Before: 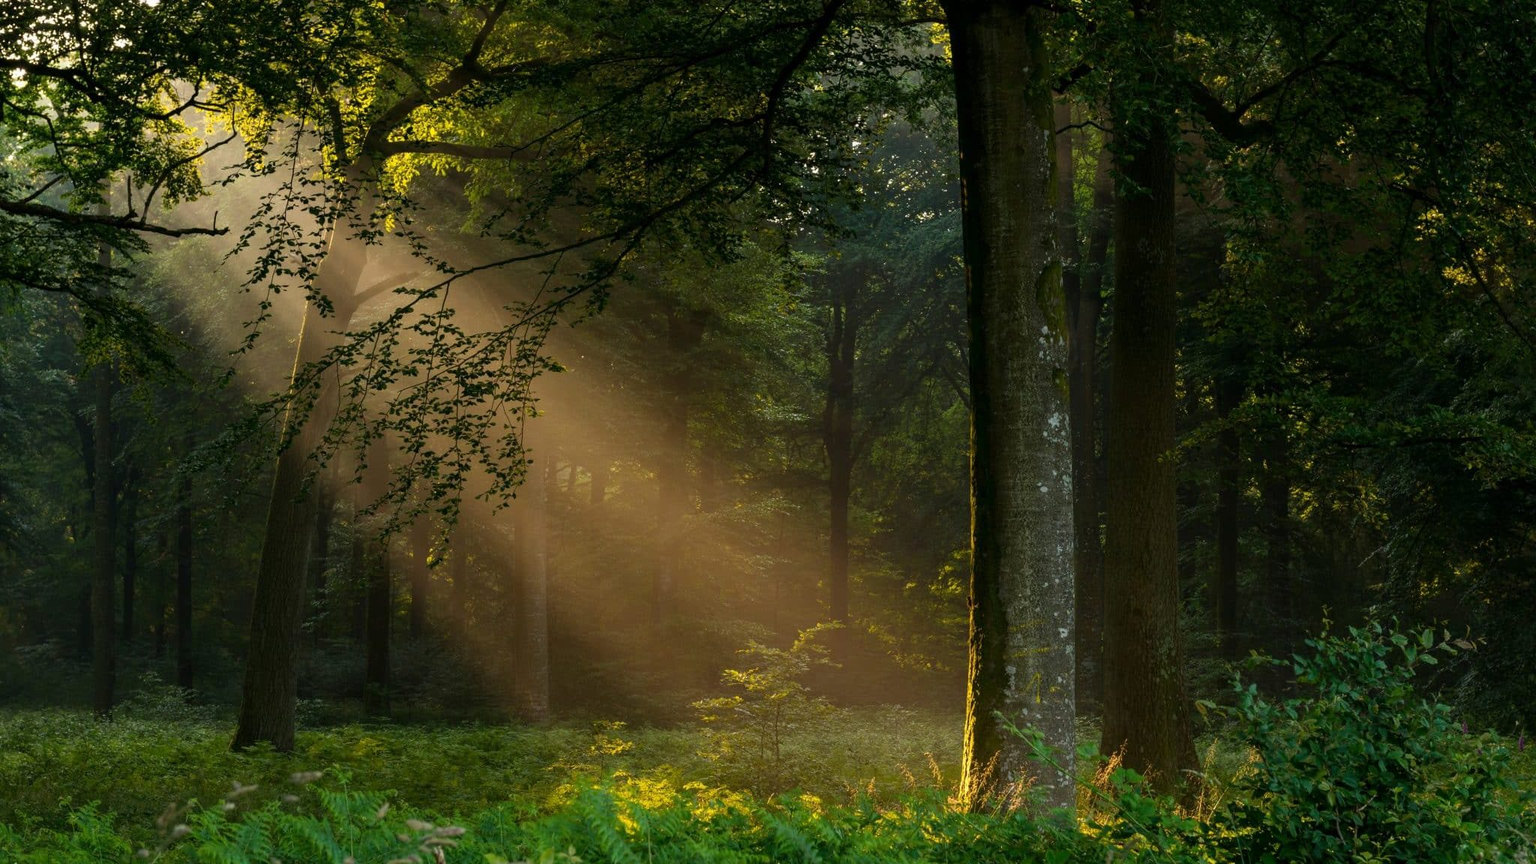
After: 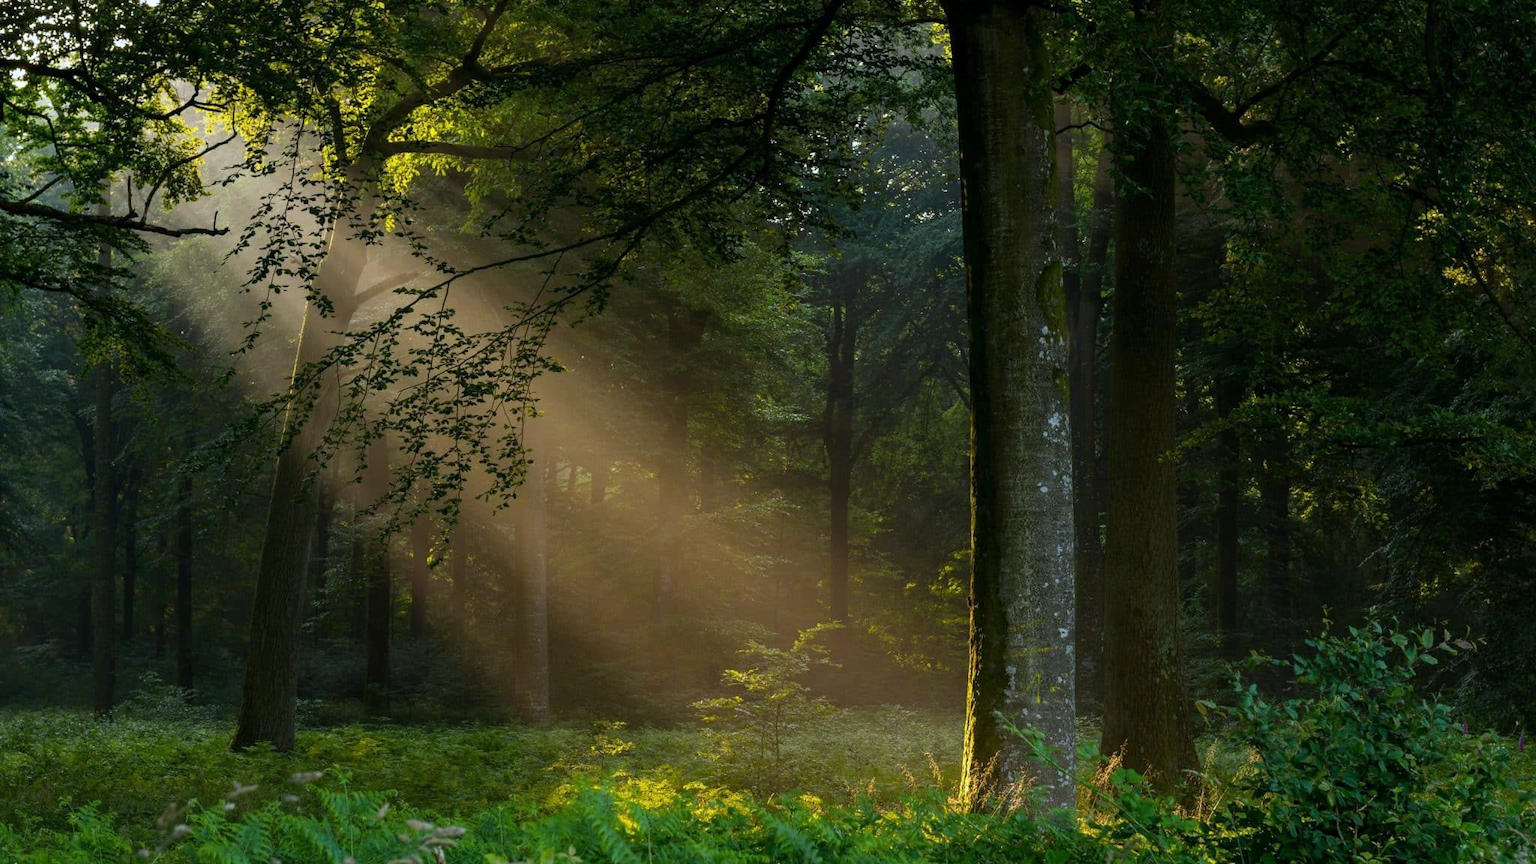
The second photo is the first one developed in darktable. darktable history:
white balance: red 0.948, green 1.02, blue 1.176
exposure: compensate highlight preservation false
